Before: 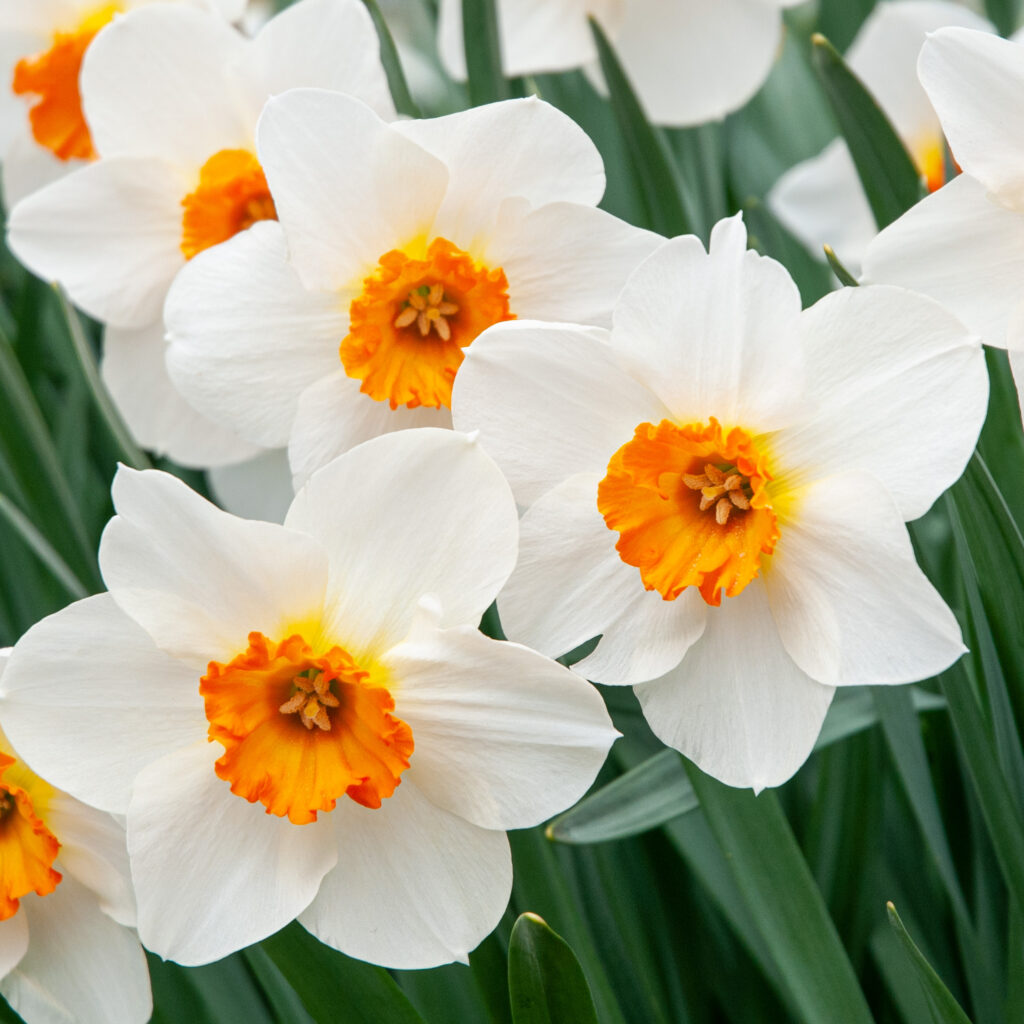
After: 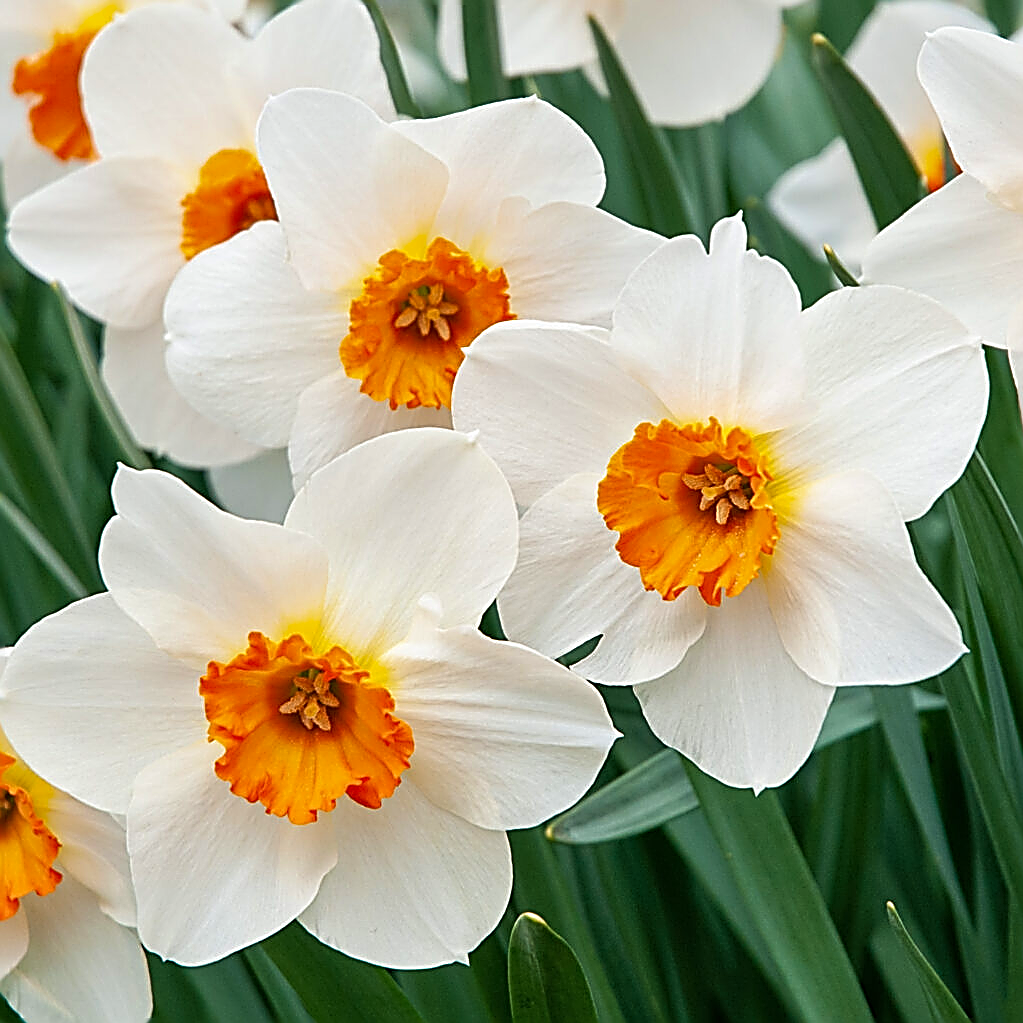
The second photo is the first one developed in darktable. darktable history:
shadows and highlights: shadows 20.91, highlights -35.45, soften with gaussian
sharpen: amount 1.861
velvia: on, module defaults
